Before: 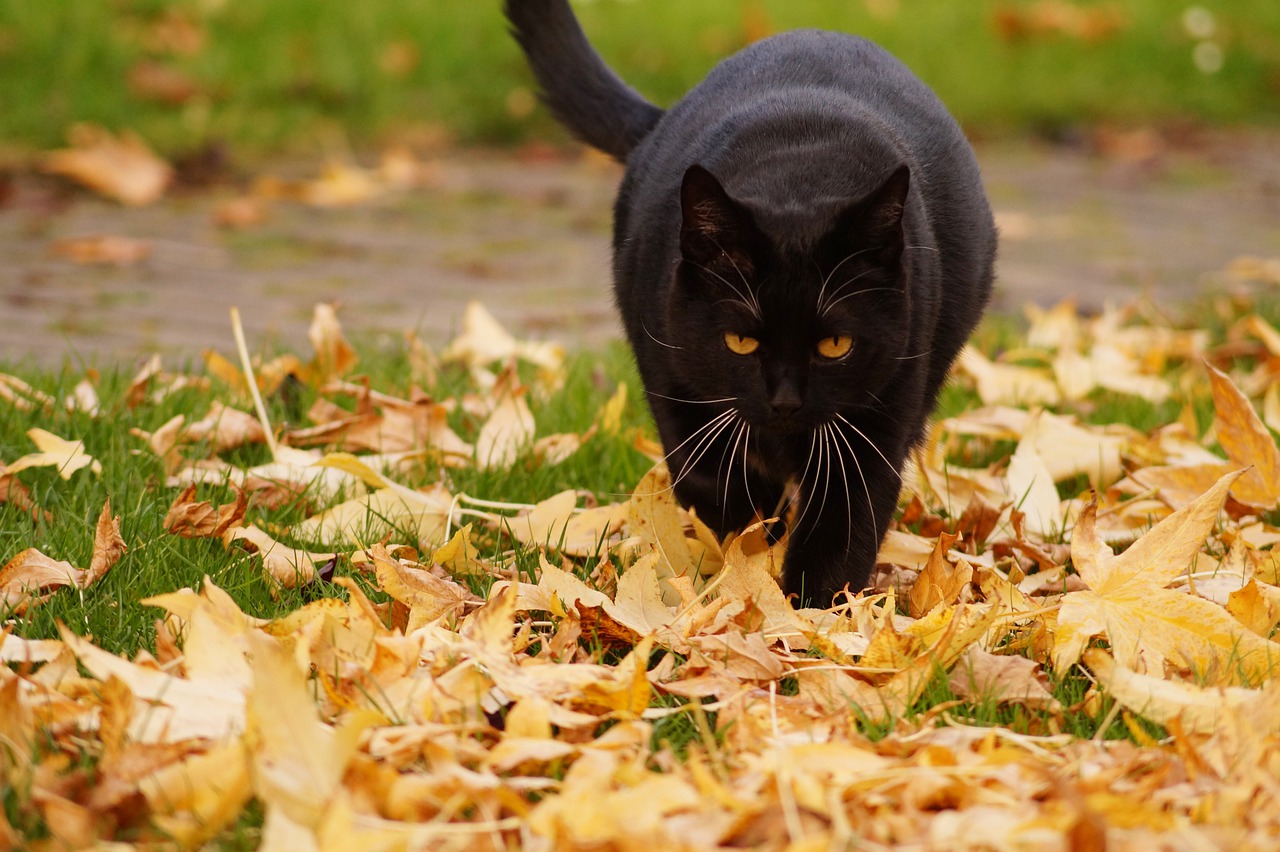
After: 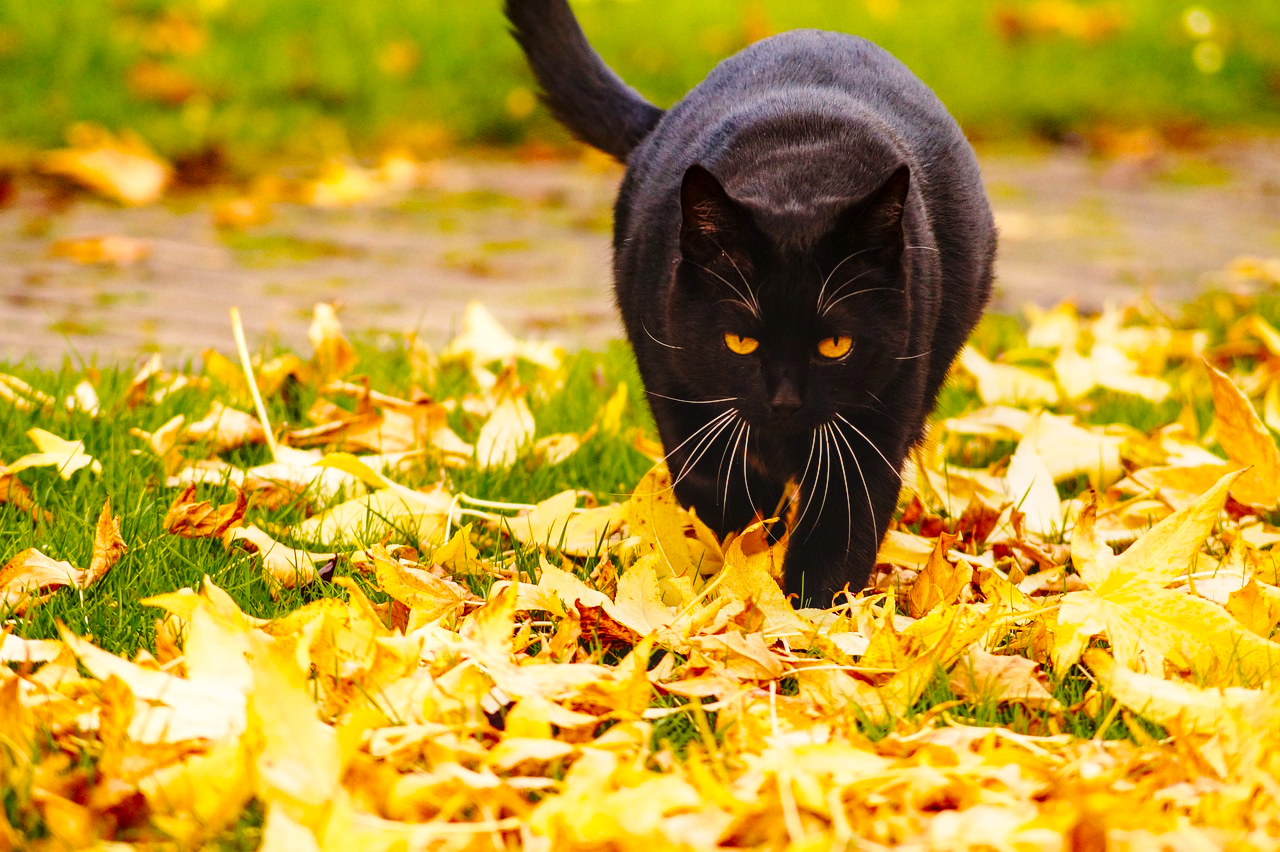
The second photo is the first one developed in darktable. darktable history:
base curve: curves: ch0 [(0, 0) (0.028, 0.03) (0.121, 0.232) (0.46, 0.748) (0.859, 0.968) (1, 1)], preserve colors none
color balance rgb: highlights gain › chroma 1.01%, highlights gain › hue 52.17°, perceptual saturation grading › global saturation 24.953%, global vibrance 20%
local contrast: on, module defaults
